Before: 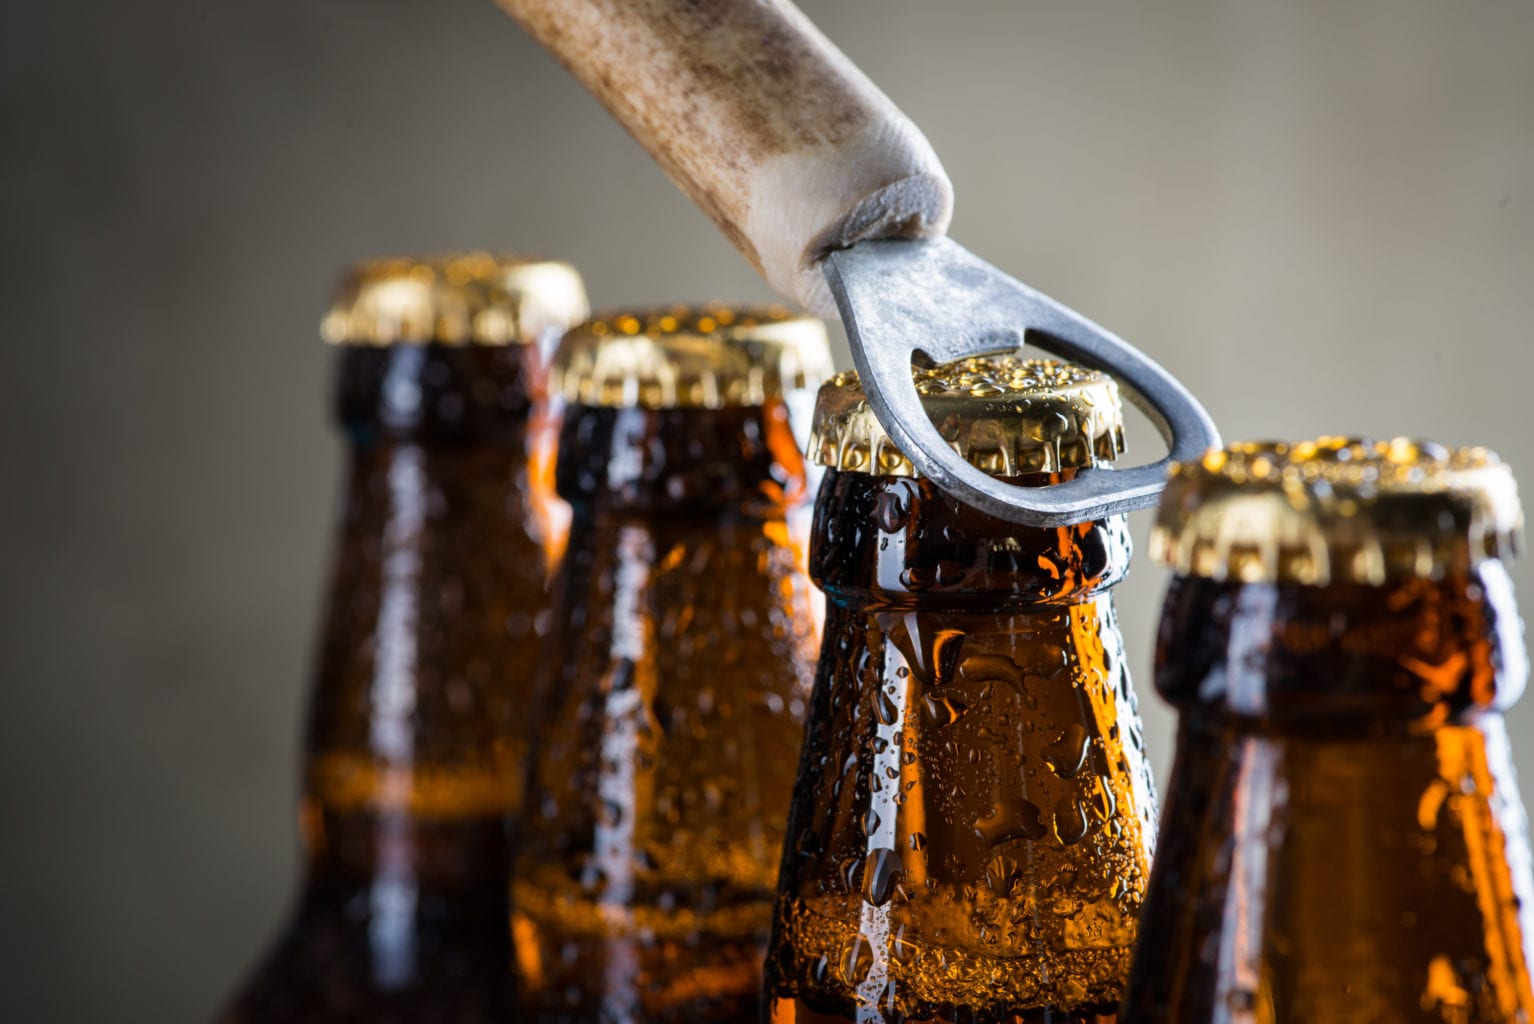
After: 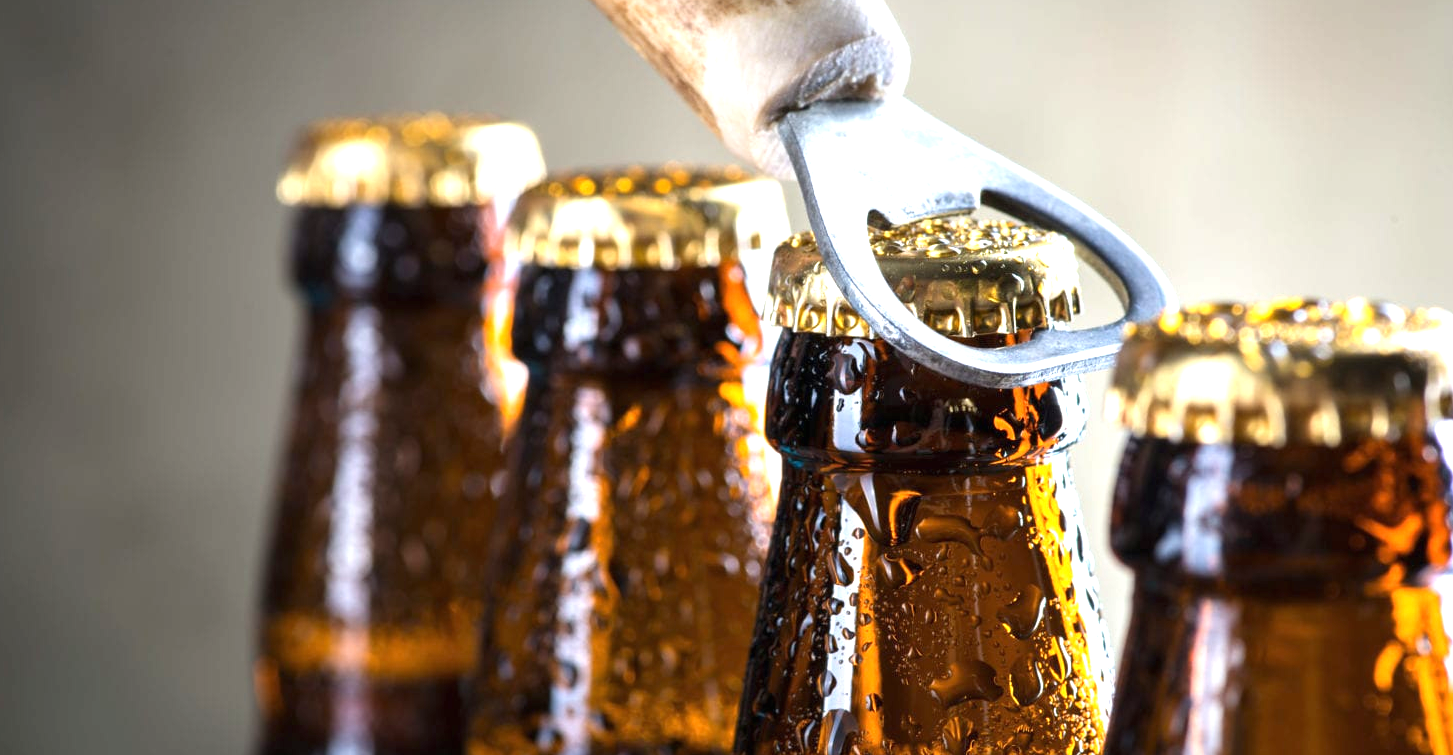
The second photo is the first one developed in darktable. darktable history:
exposure: black level correction 0, exposure 1.098 EV, compensate highlight preservation false
crop and rotate: left 2.871%, top 13.598%, right 2.353%, bottom 12.628%
